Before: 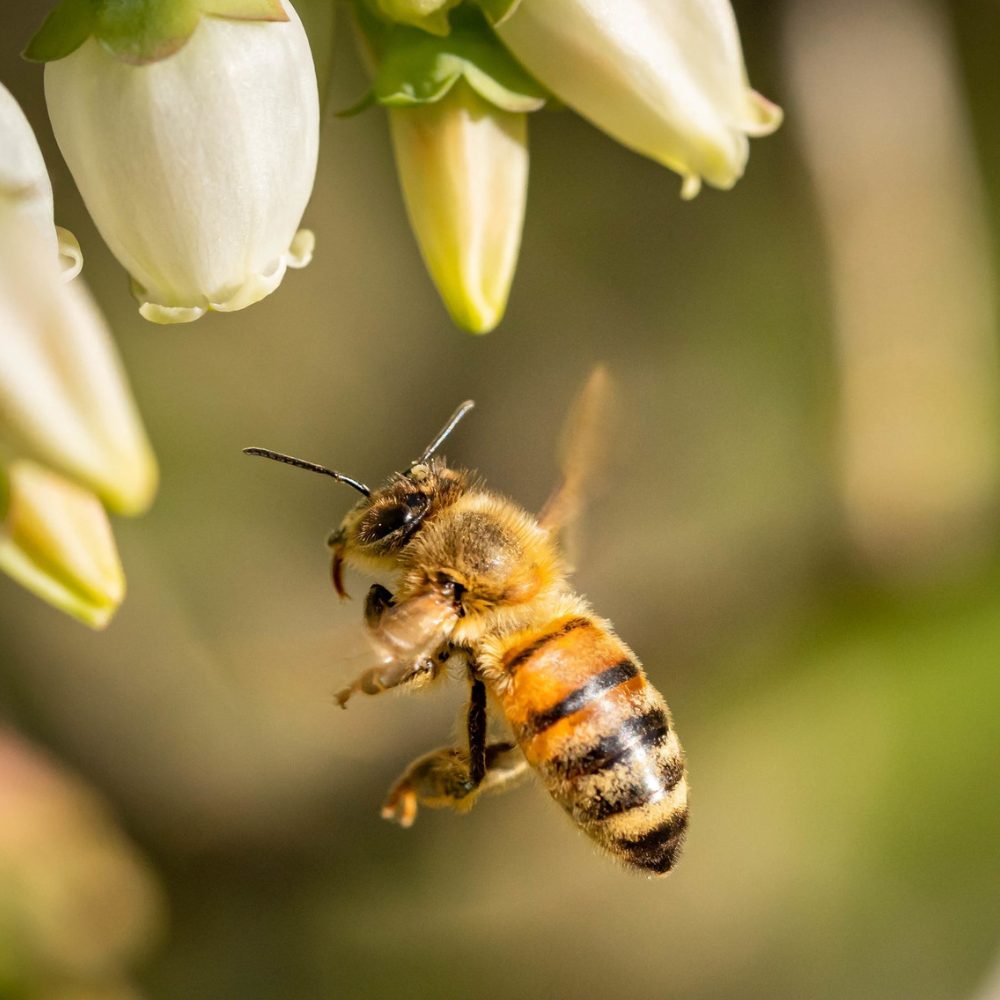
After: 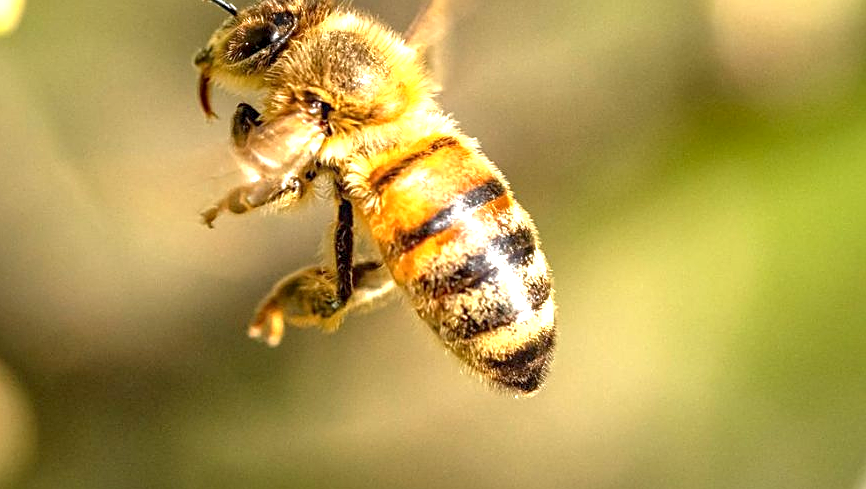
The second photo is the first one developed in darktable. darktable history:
sharpen: on, module defaults
exposure: black level correction 0, exposure 1.2 EV, compensate highlight preservation false
local contrast: detail 130%
crop and rotate: left 13.306%, top 48.129%, bottom 2.928%
tone equalizer: -8 EV 0.25 EV, -7 EV 0.417 EV, -6 EV 0.417 EV, -5 EV 0.25 EV, -3 EV -0.25 EV, -2 EV -0.417 EV, -1 EV -0.417 EV, +0 EV -0.25 EV, edges refinement/feathering 500, mask exposure compensation -1.57 EV, preserve details guided filter
